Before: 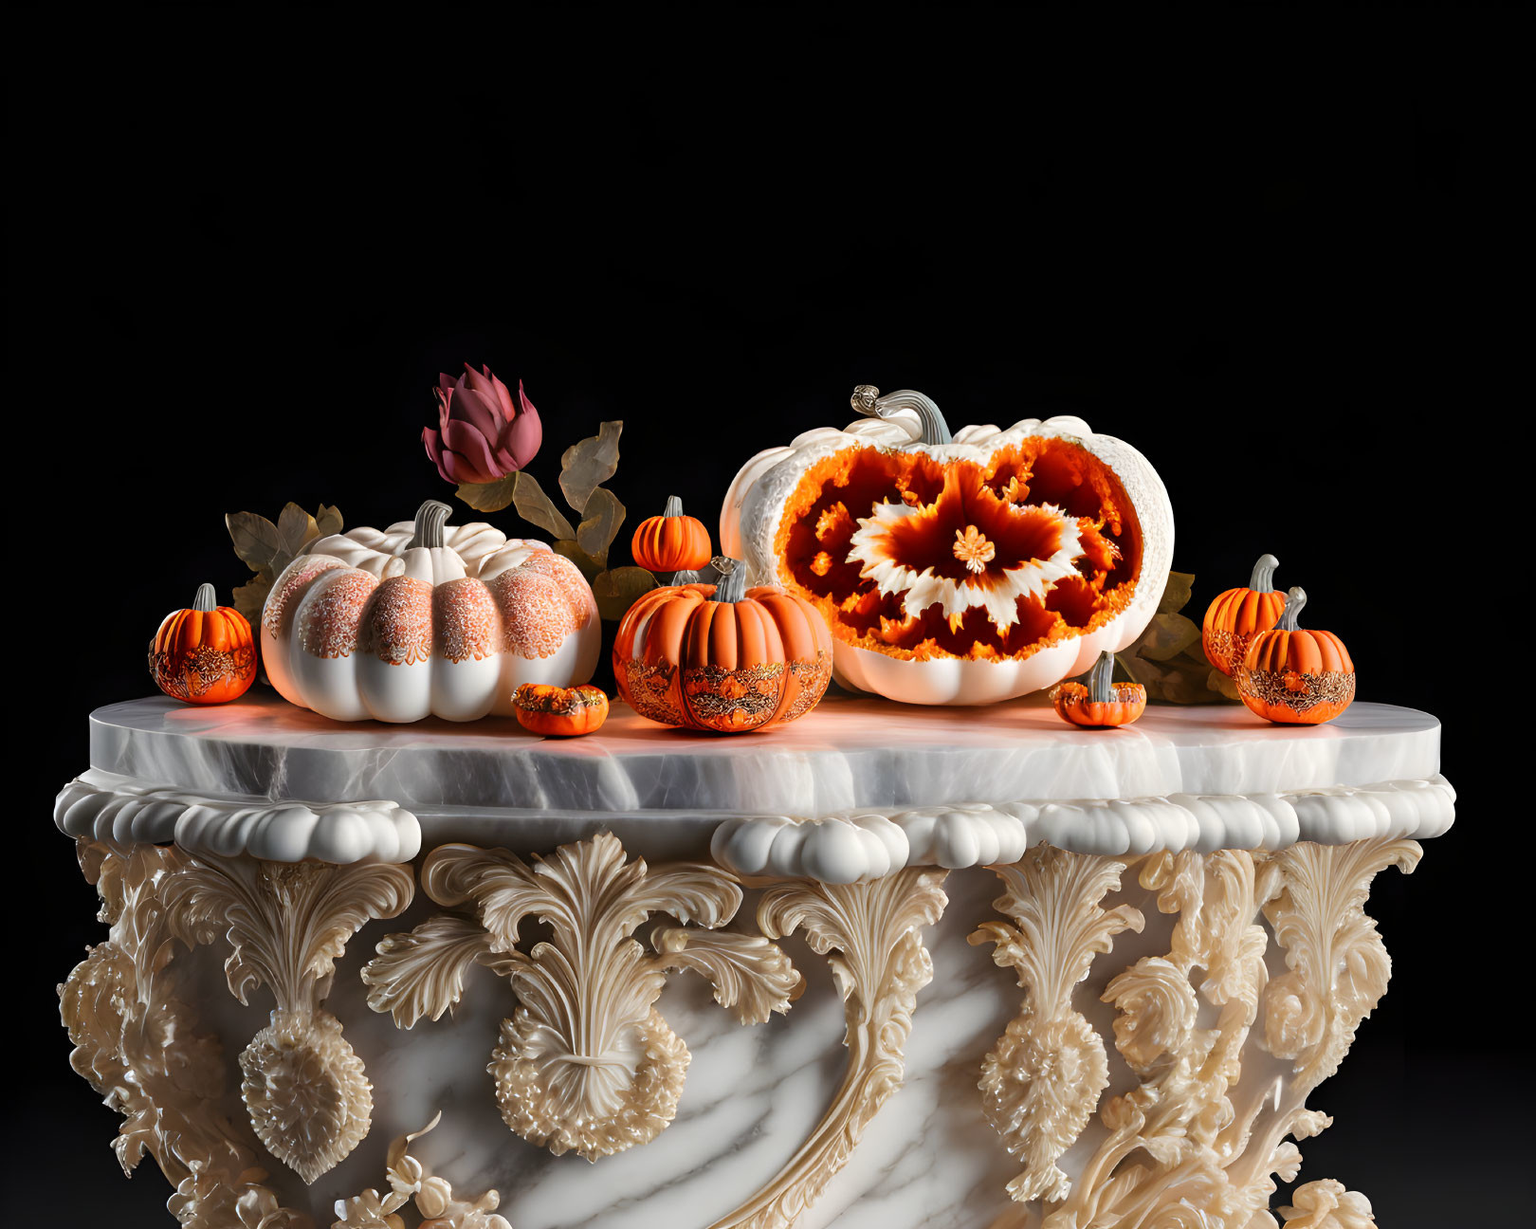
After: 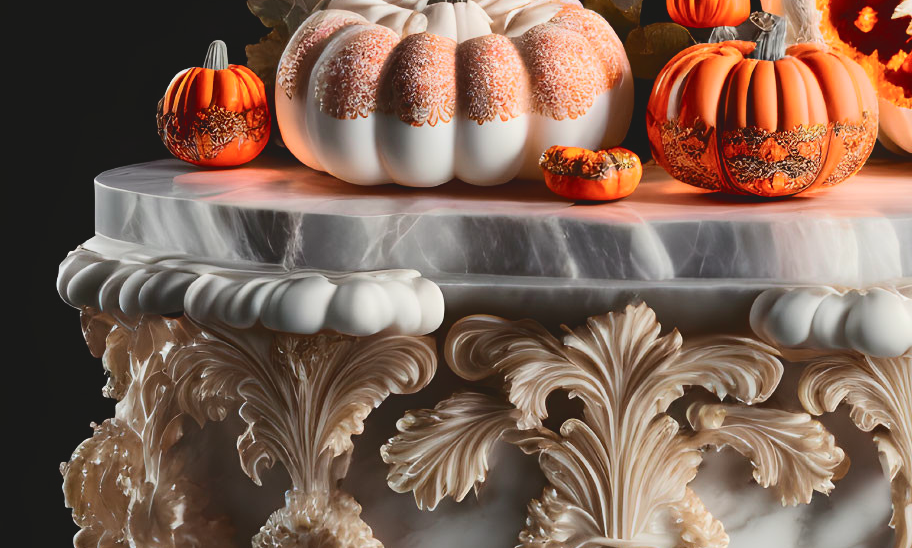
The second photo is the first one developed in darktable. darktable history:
crop: top 44.43%, right 43.648%, bottom 13.221%
tone curve: curves: ch0 [(0, 0.087) (0.175, 0.178) (0.466, 0.498) (0.715, 0.764) (1, 0.961)]; ch1 [(0, 0) (0.437, 0.398) (0.476, 0.466) (0.505, 0.505) (0.534, 0.544) (0.612, 0.605) (0.641, 0.643) (1, 1)]; ch2 [(0, 0) (0.359, 0.379) (0.427, 0.453) (0.489, 0.495) (0.531, 0.534) (0.579, 0.579) (1, 1)], color space Lab, independent channels, preserve colors none
